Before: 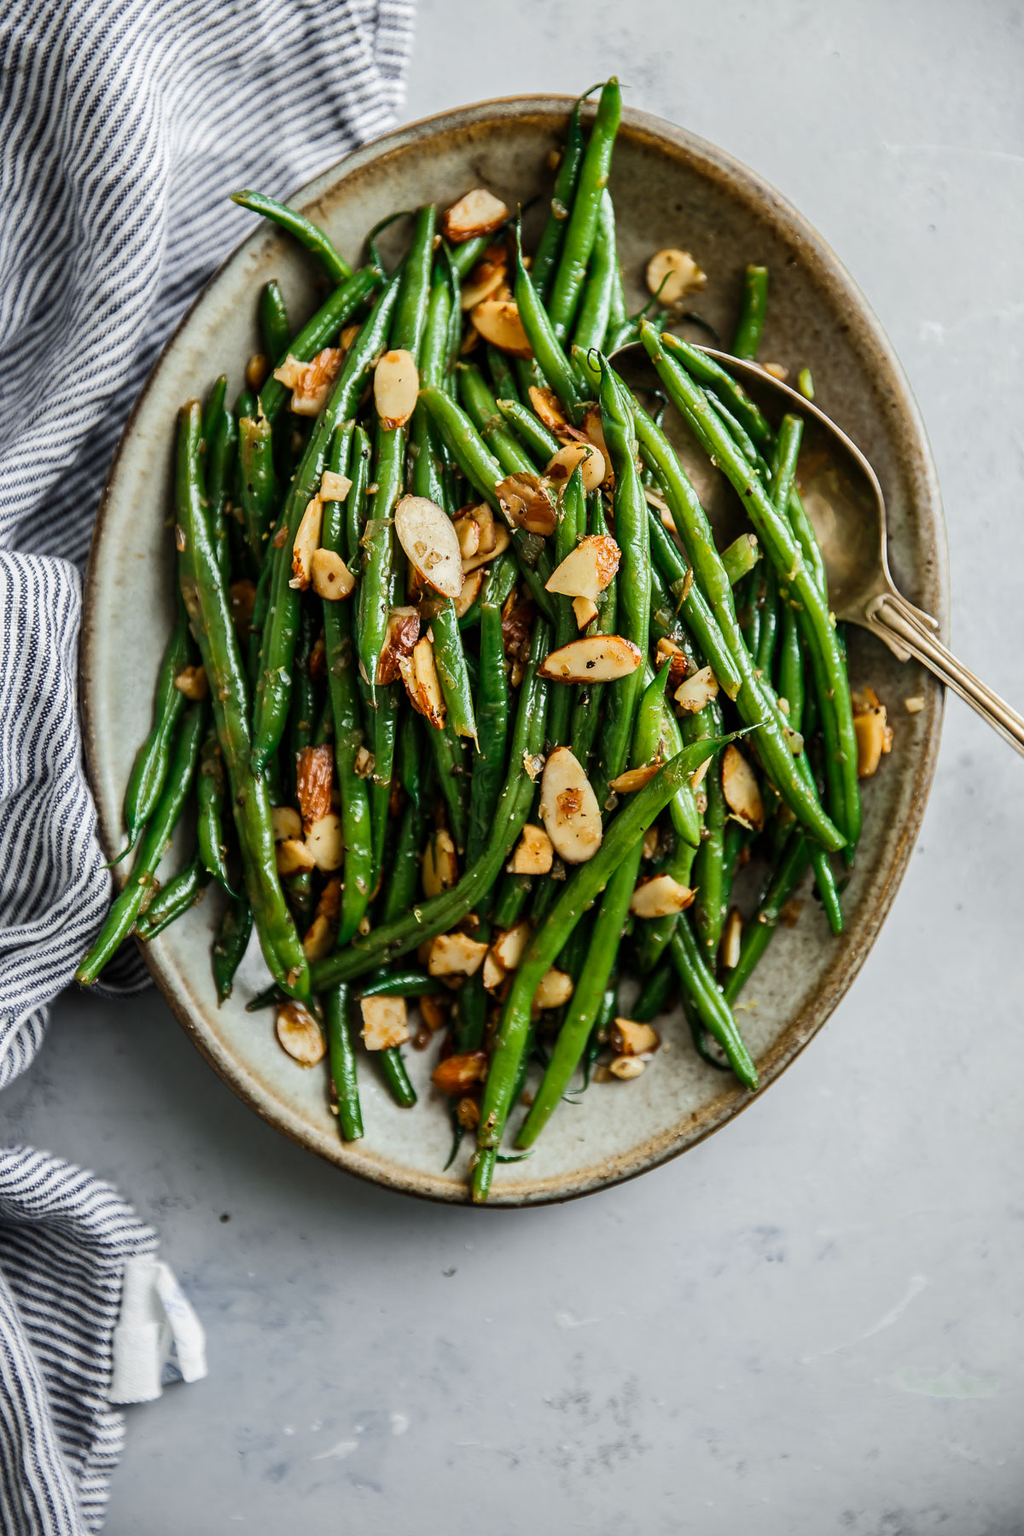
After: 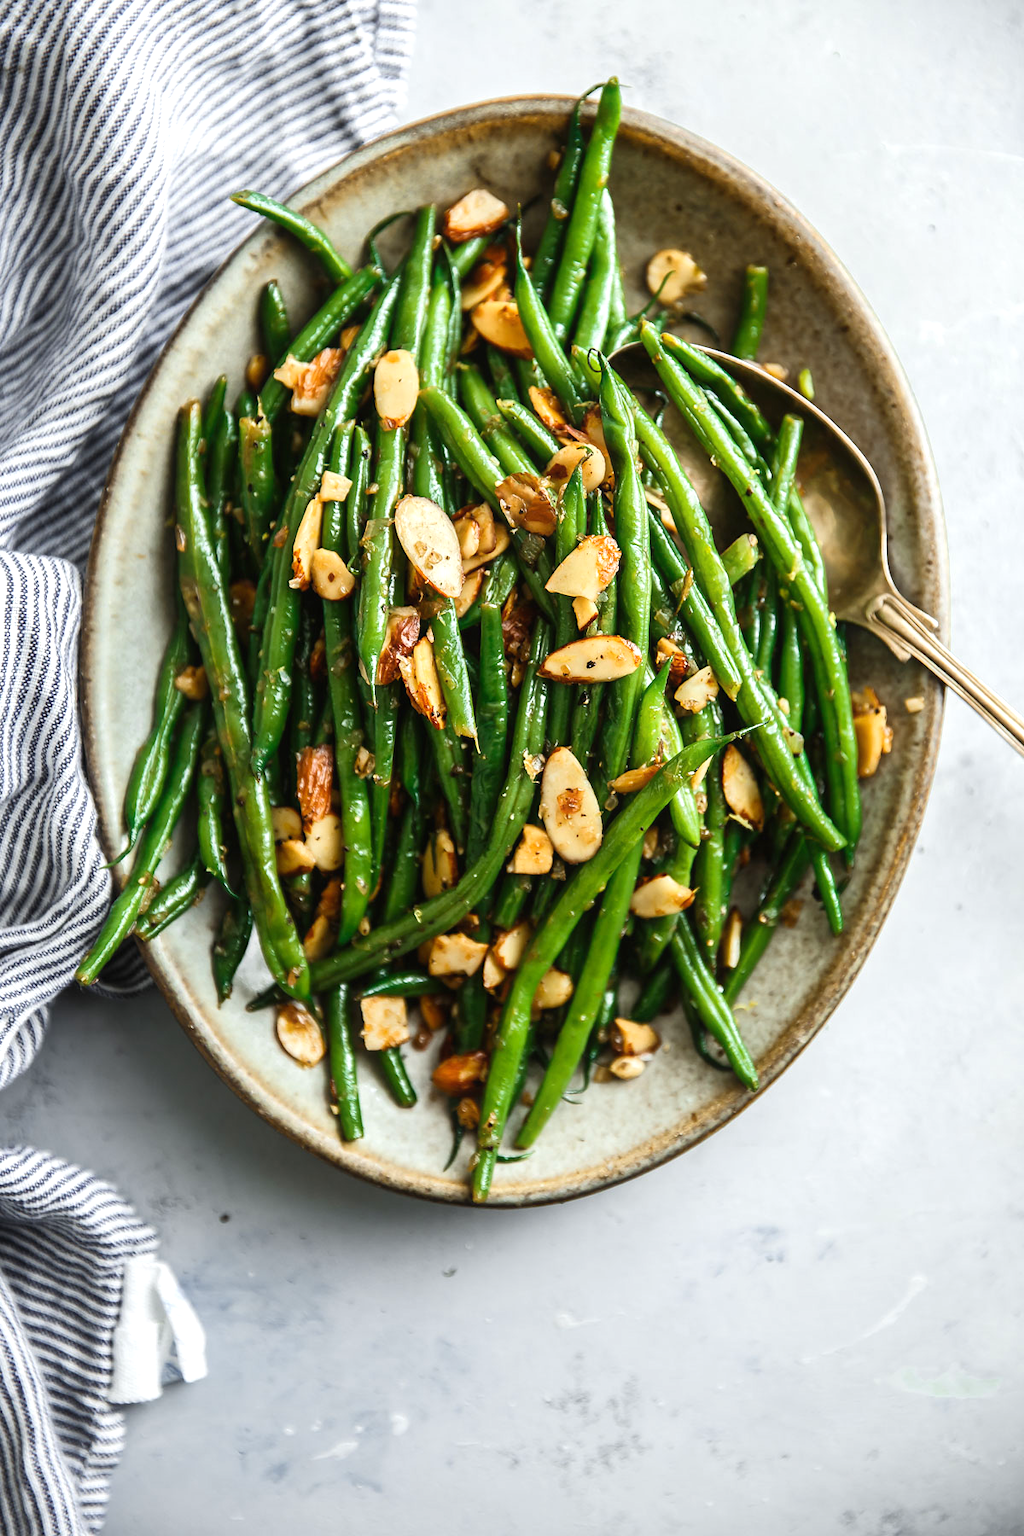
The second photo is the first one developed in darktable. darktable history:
contrast equalizer: octaves 7, y [[0.6 ×6], [0.55 ×6], [0 ×6], [0 ×6], [0 ×6]], mix -0.2
exposure: exposure 0.564 EV, compensate highlight preservation false
